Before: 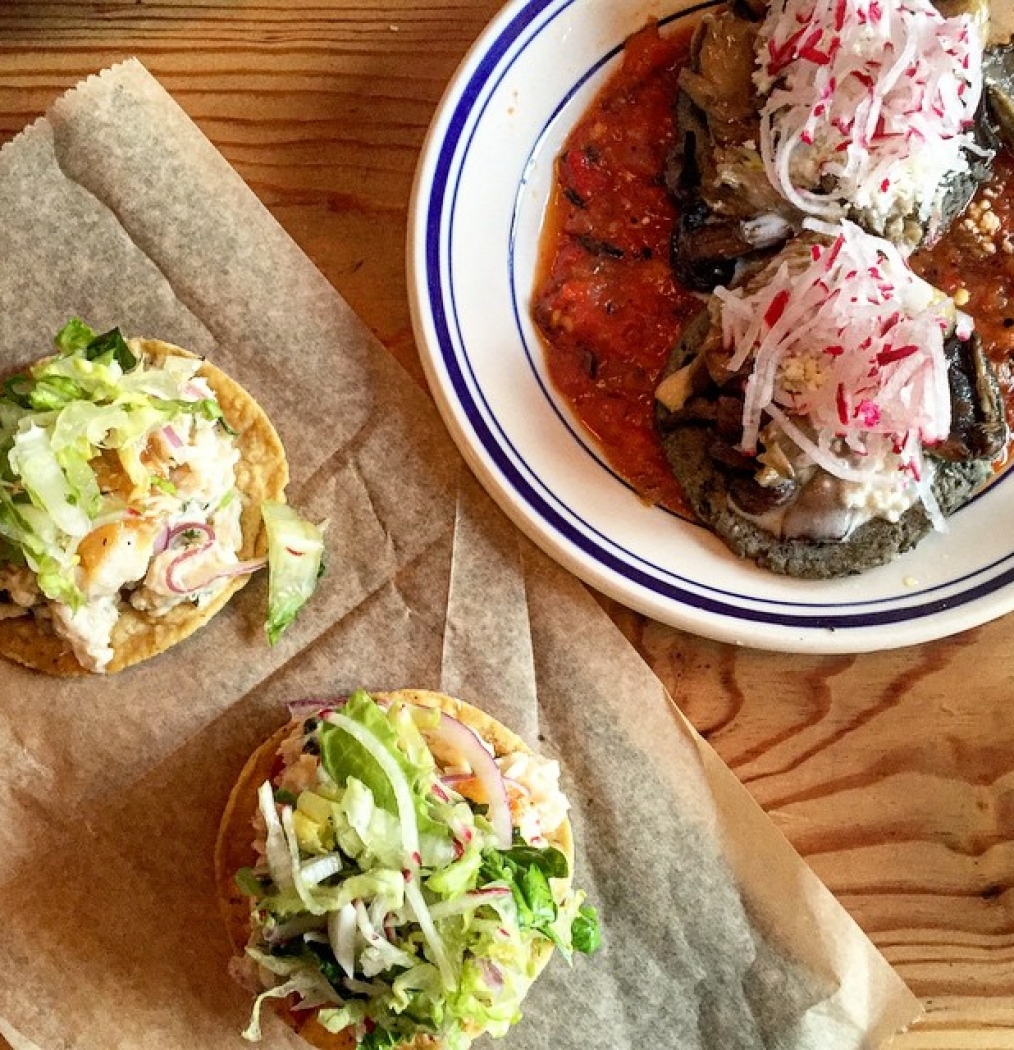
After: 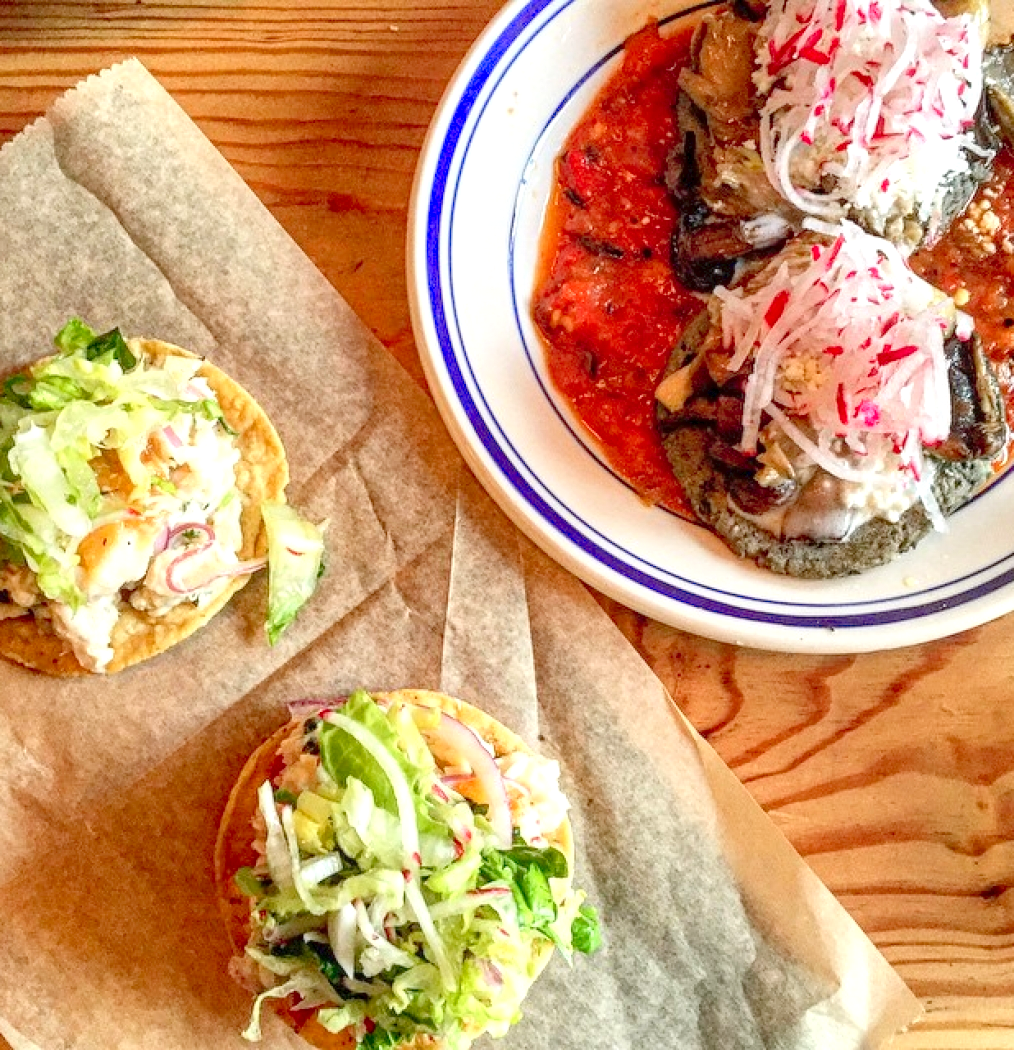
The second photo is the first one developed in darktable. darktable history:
local contrast: on, module defaults
levels: levels [0, 0.397, 0.955]
